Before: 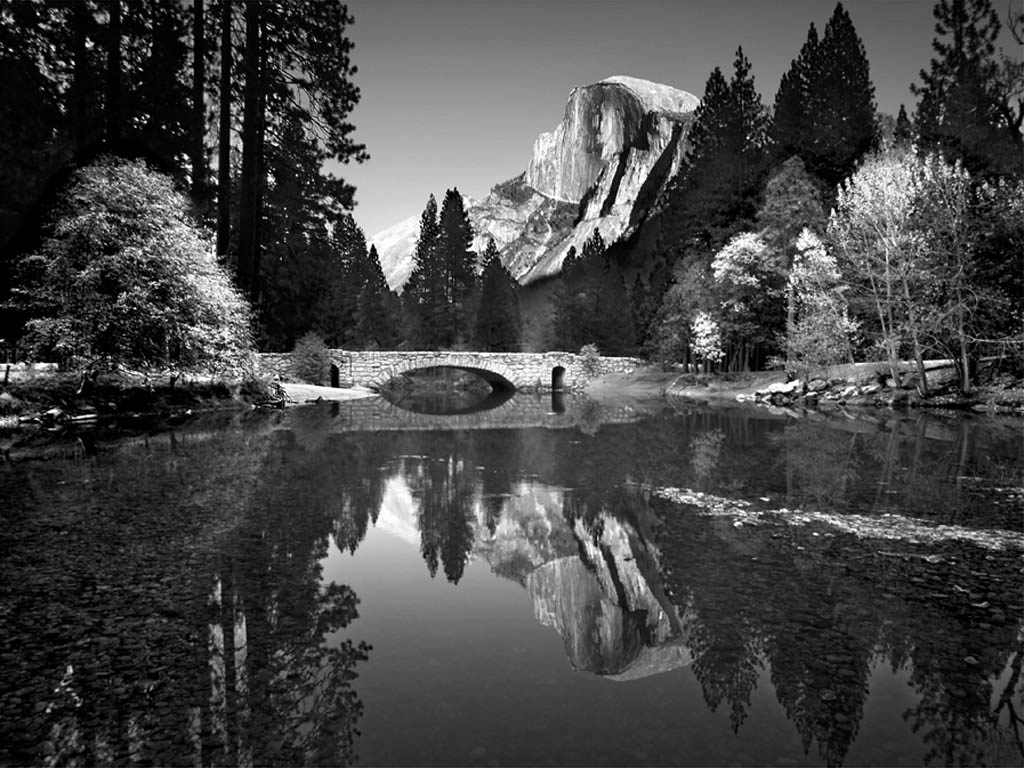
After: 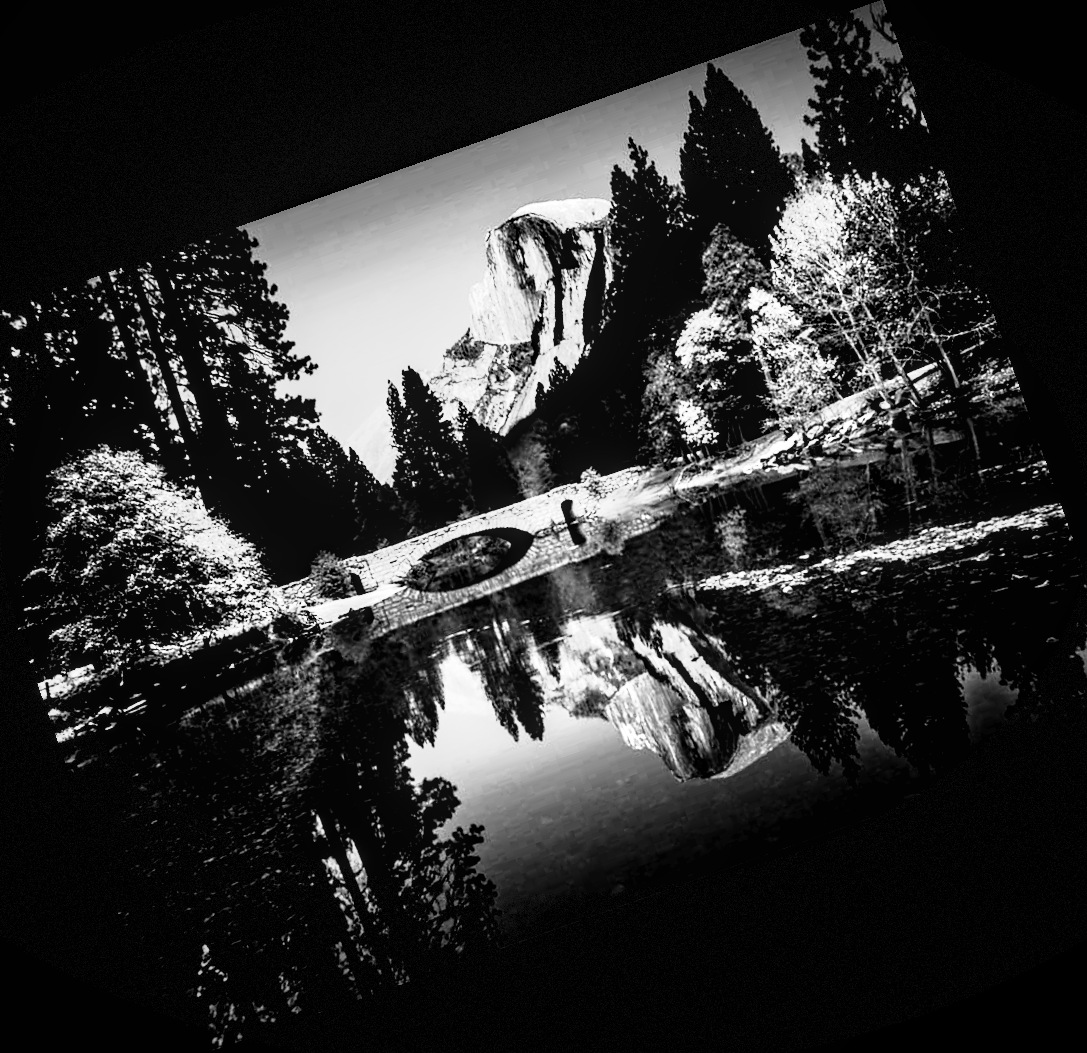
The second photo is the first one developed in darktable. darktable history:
tone equalizer: -8 EV -0.417 EV, -7 EV -0.389 EV, -6 EV -0.333 EV, -5 EV -0.222 EV, -3 EV 0.222 EV, -2 EV 0.333 EV, -1 EV 0.389 EV, +0 EV 0.417 EV, edges refinement/feathering 500, mask exposure compensation -1.57 EV, preserve details no
contrast brightness saturation: contrast 0.39, brightness 0.1
local contrast: detail 130%
crop and rotate: angle 19.43°, left 6.812%, right 4.125%, bottom 1.087%
tone curve: curves: ch0 [(0, 0) (0.003, 0.007) (0.011, 0.011) (0.025, 0.021) (0.044, 0.04) (0.069, 0.07) (0.1, 0.129) (0.136, 0.187) (0.177, 0.254) (0.224, 0.325) (0.277, 0.398) (0.335, 0.461) (0.399, 0.513) (0.468, 0.571) (0.543, 0.624) (0.623, 0.69) (0.709, 0.777) (0.801, 0.86) (0.898, 0.953) (1, 1)], preserve colors none
exposure: black level correction 0.031, exposure 0.304 EV, compensate highlight preservation false
vignetting: fall-off start 100%, brightness -0.406, saturation -0.3, width/height ratio 1.324, dithering 8-bit output, unbound false
